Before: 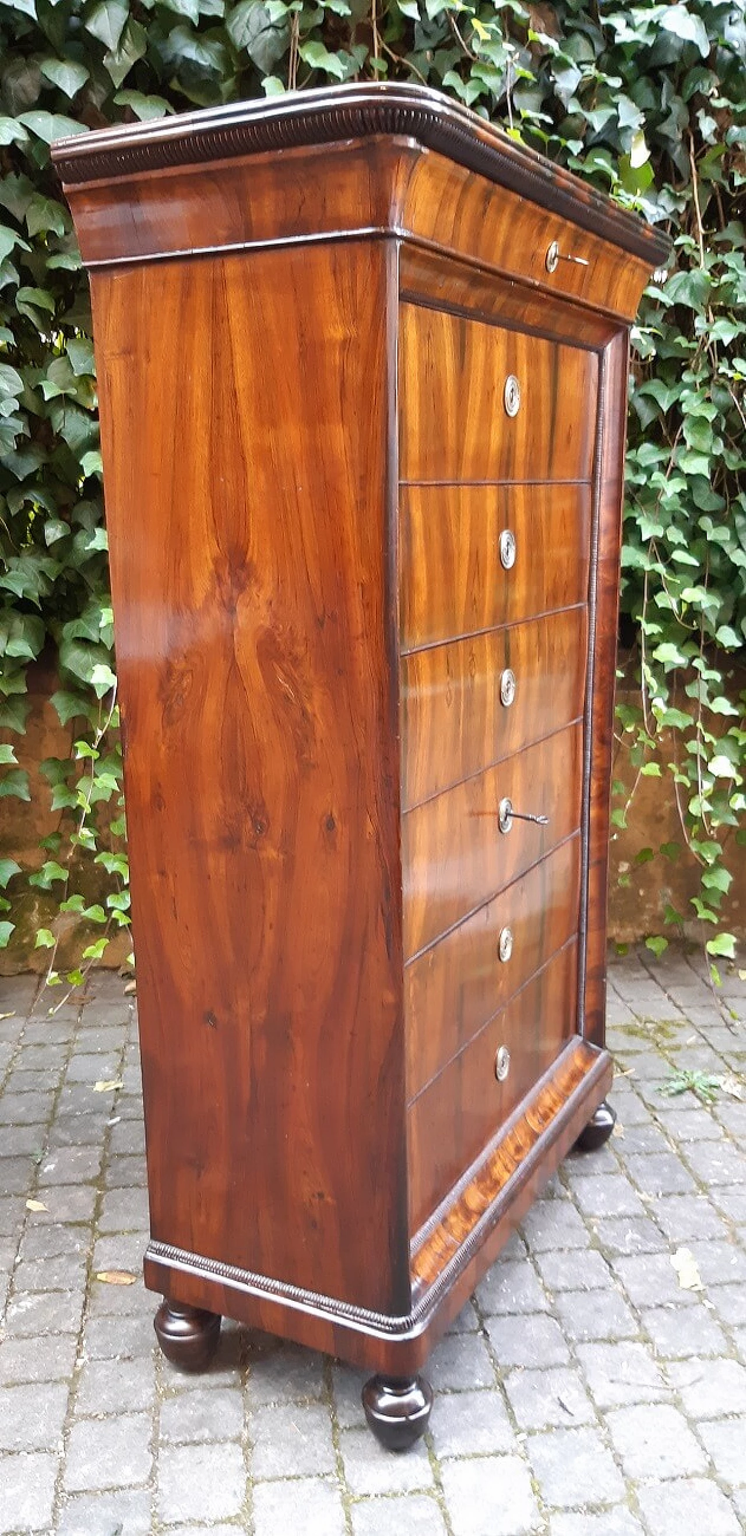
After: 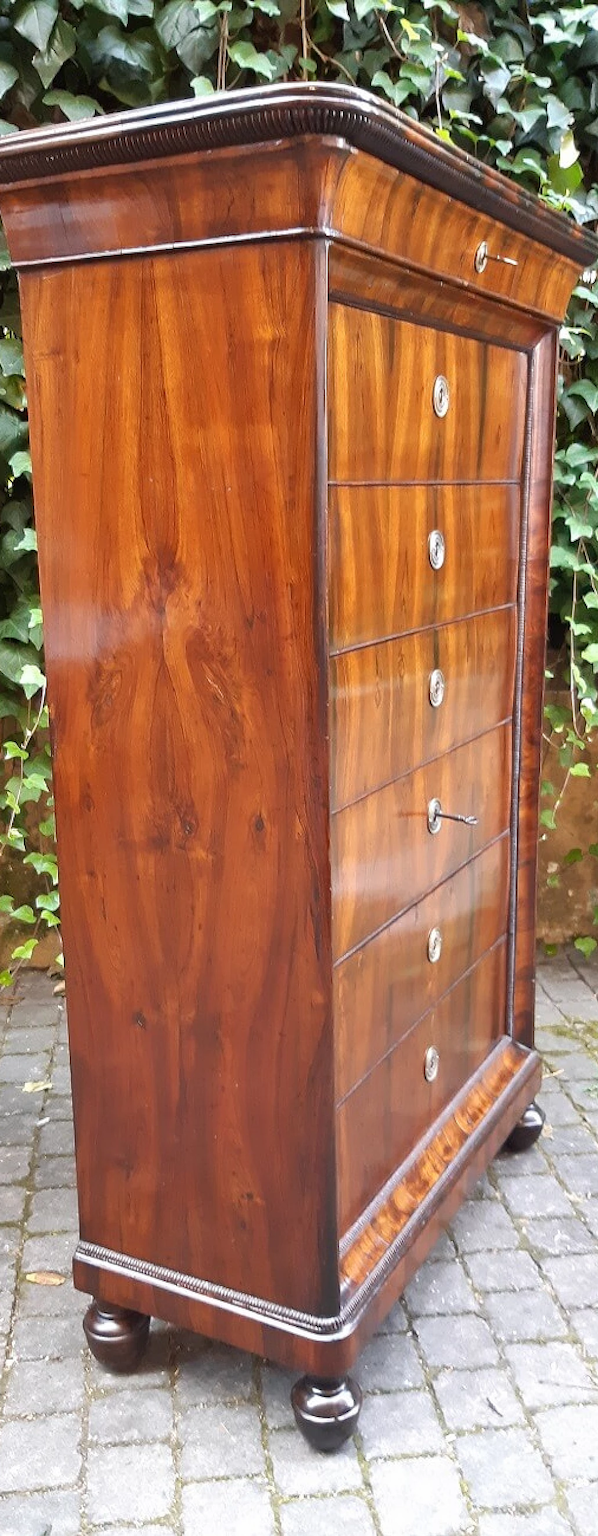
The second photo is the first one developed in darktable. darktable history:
crop and rotate: left 9.596%, right 10.143%
